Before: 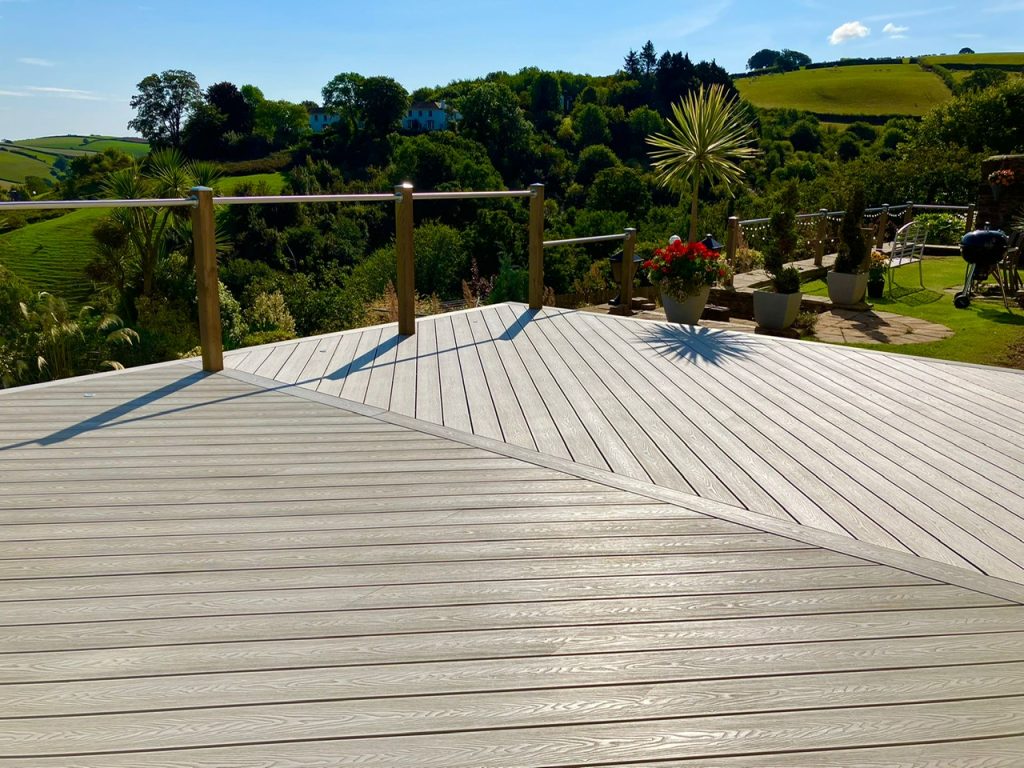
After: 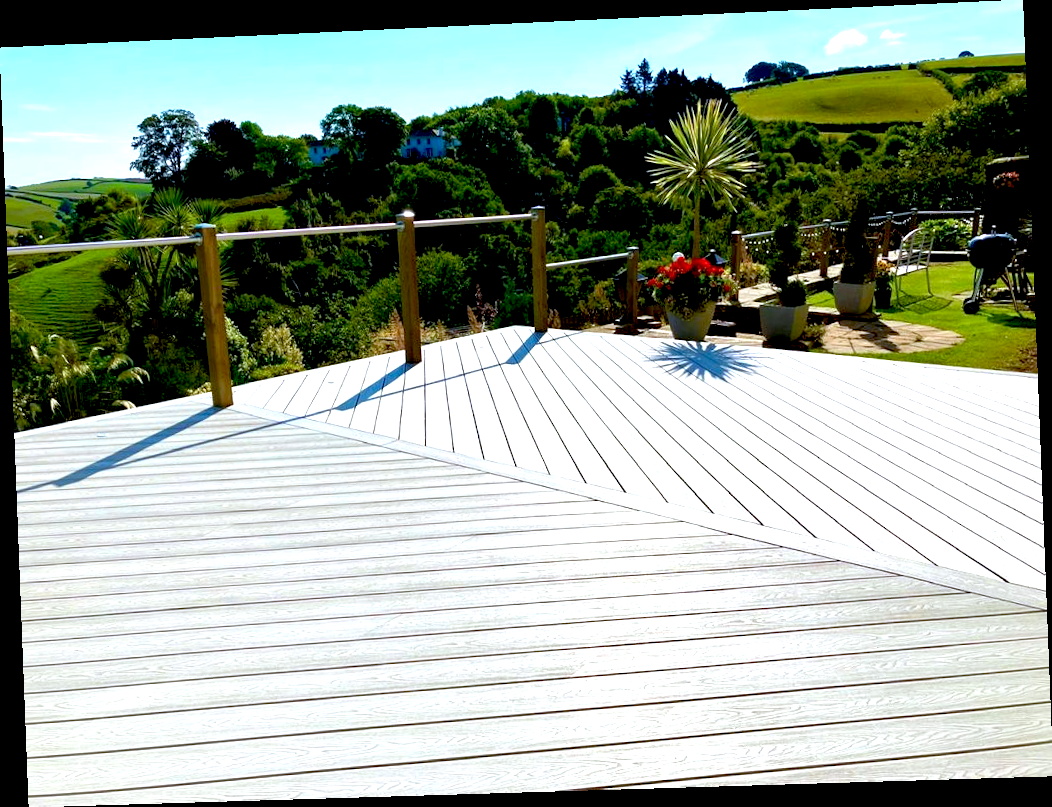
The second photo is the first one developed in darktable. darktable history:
color calibration: x 0.37, y 0.382, temperature 4313.32 K
exposure: black level correction 0.011, exposure 1.088 EV, compensate exposure bias true, compensate highlight preservation false
rotate and perspective: rotation -2.22°, lens shift (horizontal) -0.022, automatic cropping off
